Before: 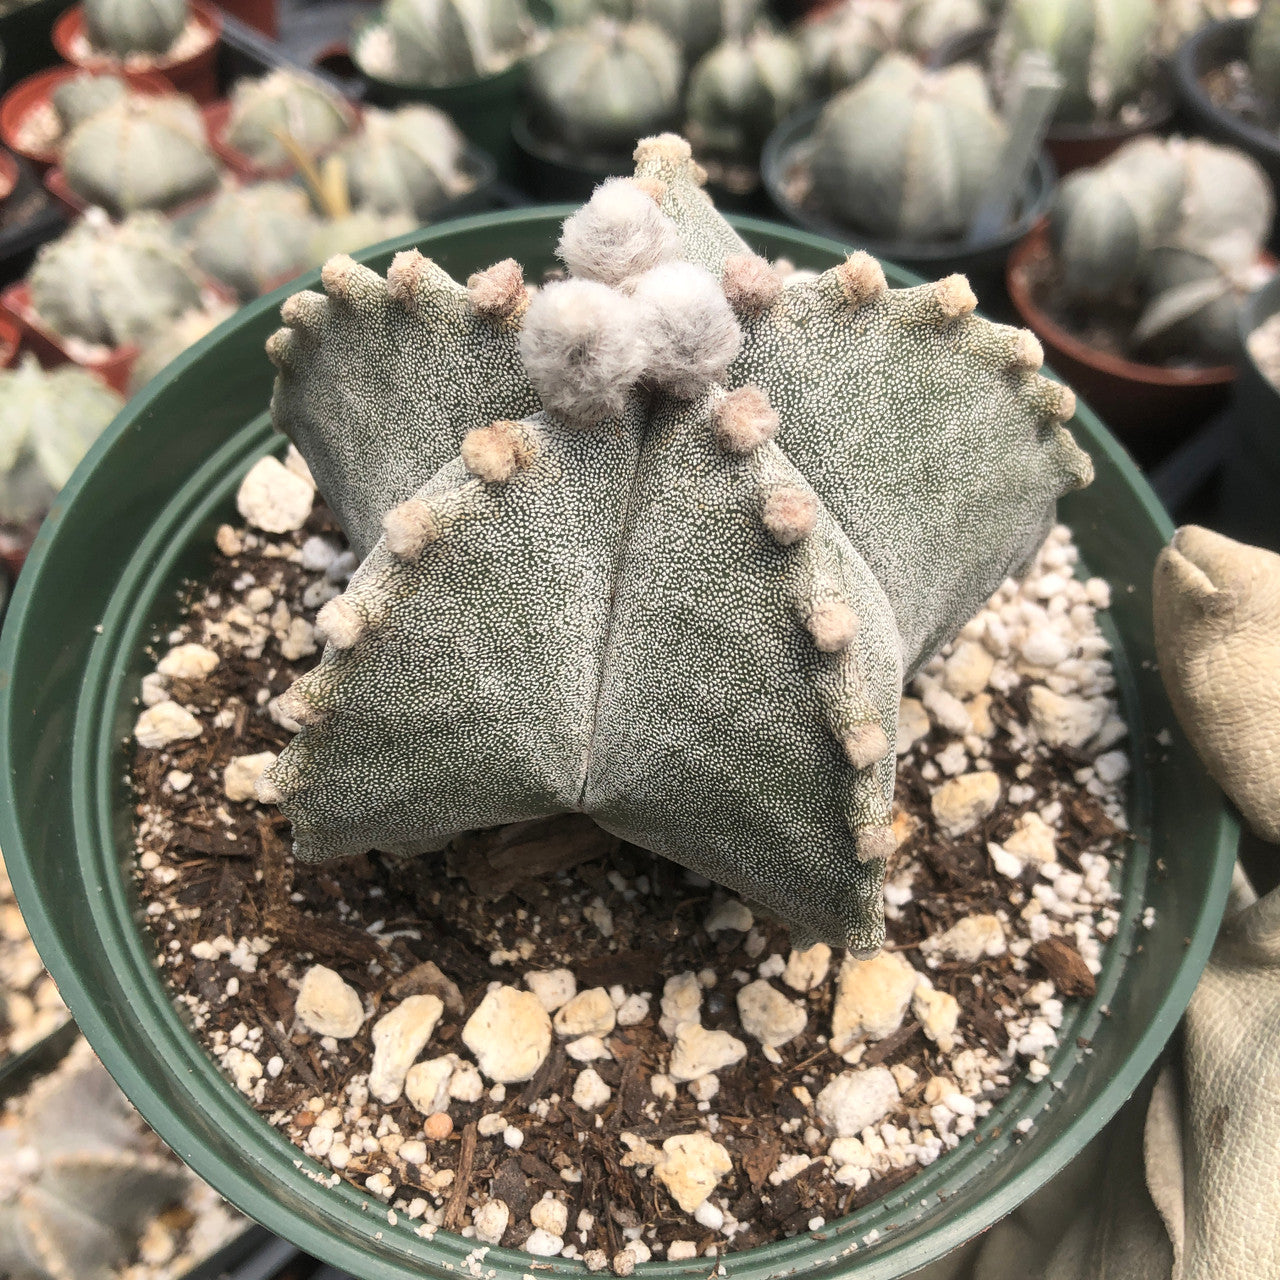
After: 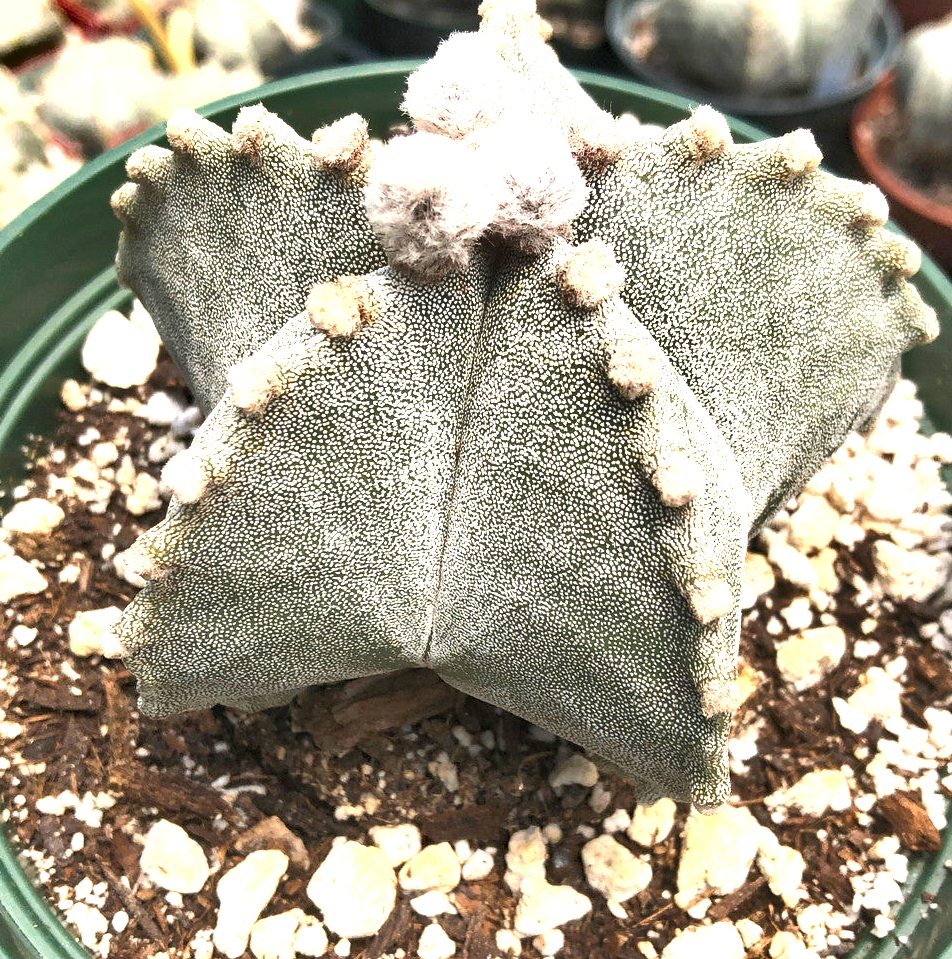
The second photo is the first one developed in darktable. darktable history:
haze removal: compatibility mode true, adaptive false
color zones: curves: ch0 [(0, 0.613) (0.01, 0.613) (0.245, 0.448) (0.498, 0.529) (0.642, 0.665) (0.879, 0.777) (0.99, 0.613)]; ch1 [(0, 0.272) (0.219, 0.127) (0.724, 0.346)], mix -122.1%
crop and rotate: left 12.155%, top 11.344%, right 13.462%, bottom 13.673%
exposure: black level correction 0, exposure 1.2 EV, compensate highlight preservation false
shadows and highlights: soften with gaussian
